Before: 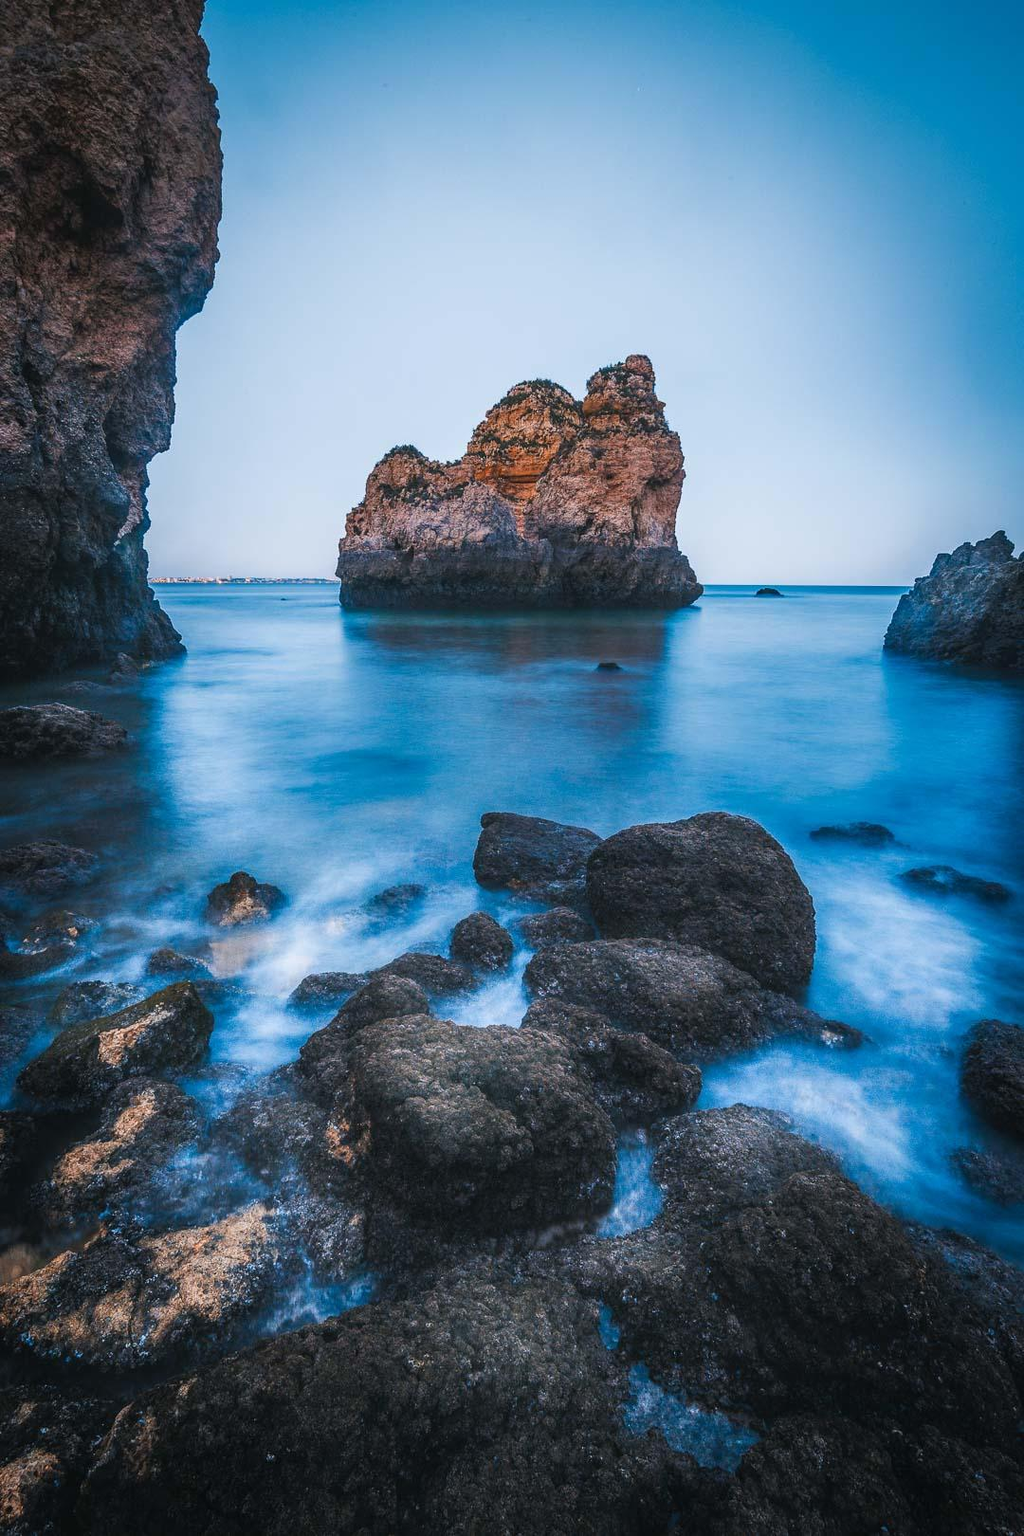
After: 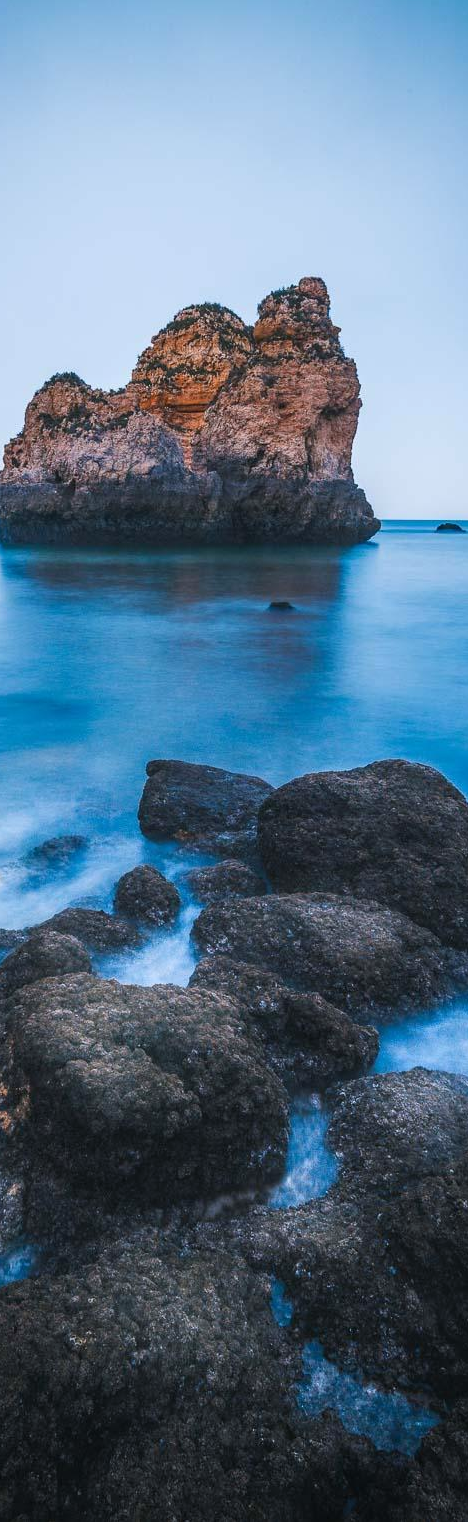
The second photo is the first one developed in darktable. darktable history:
white balance: red 0.988, blue 1.017
crop: left 33.452%, top 6.025%, right 23.155%
